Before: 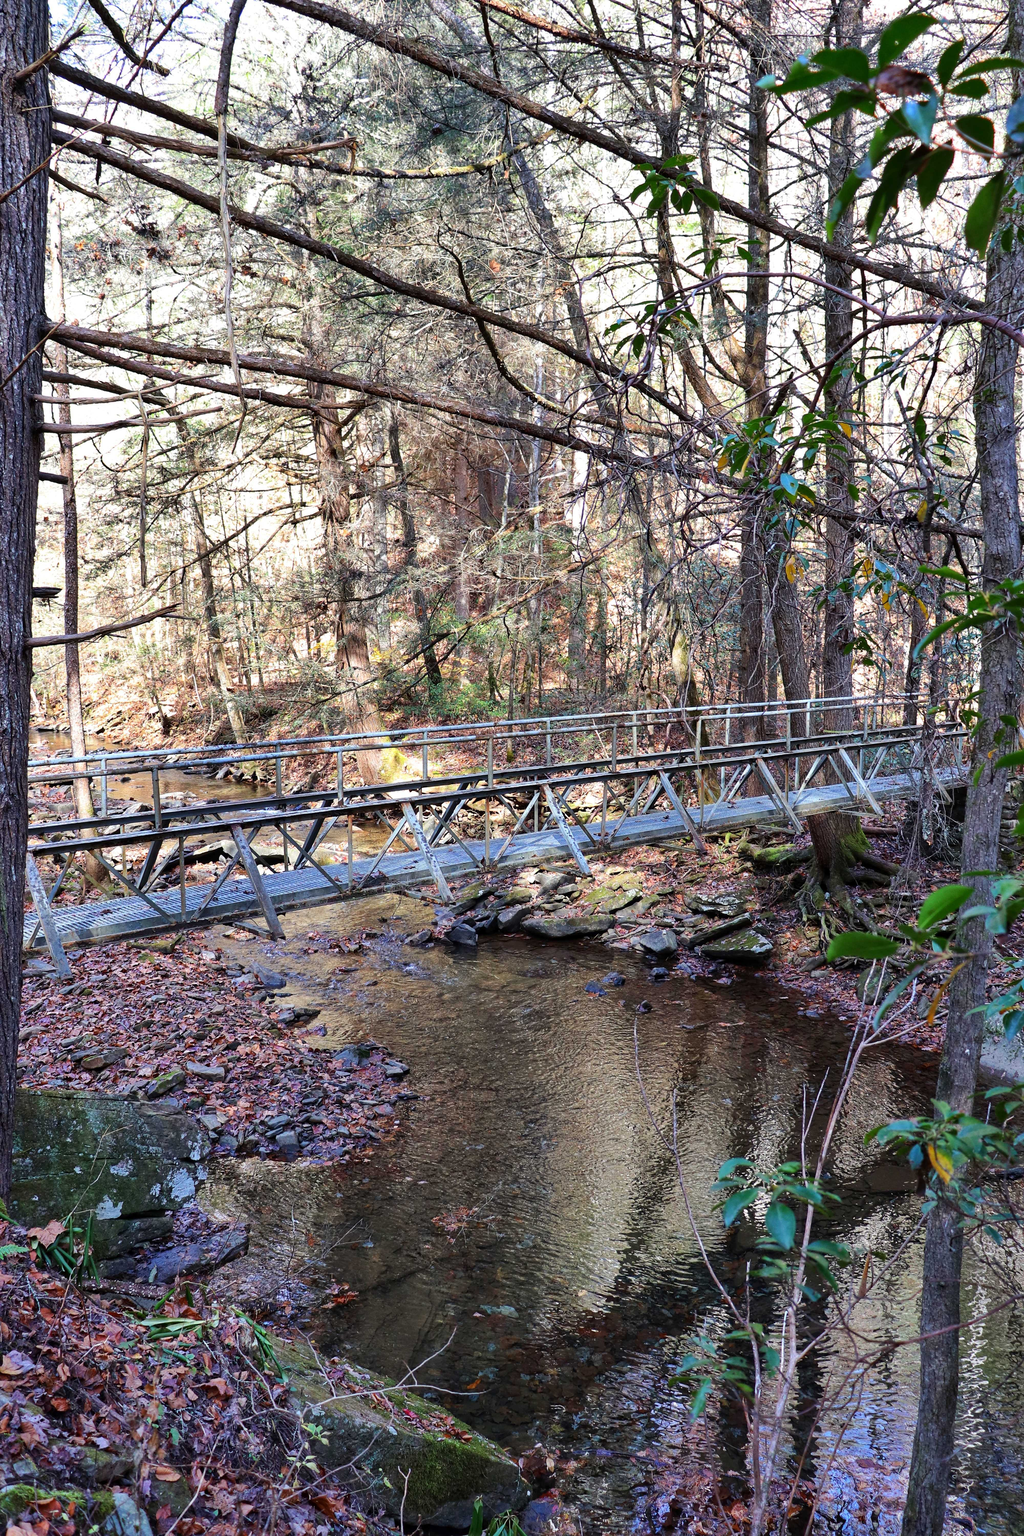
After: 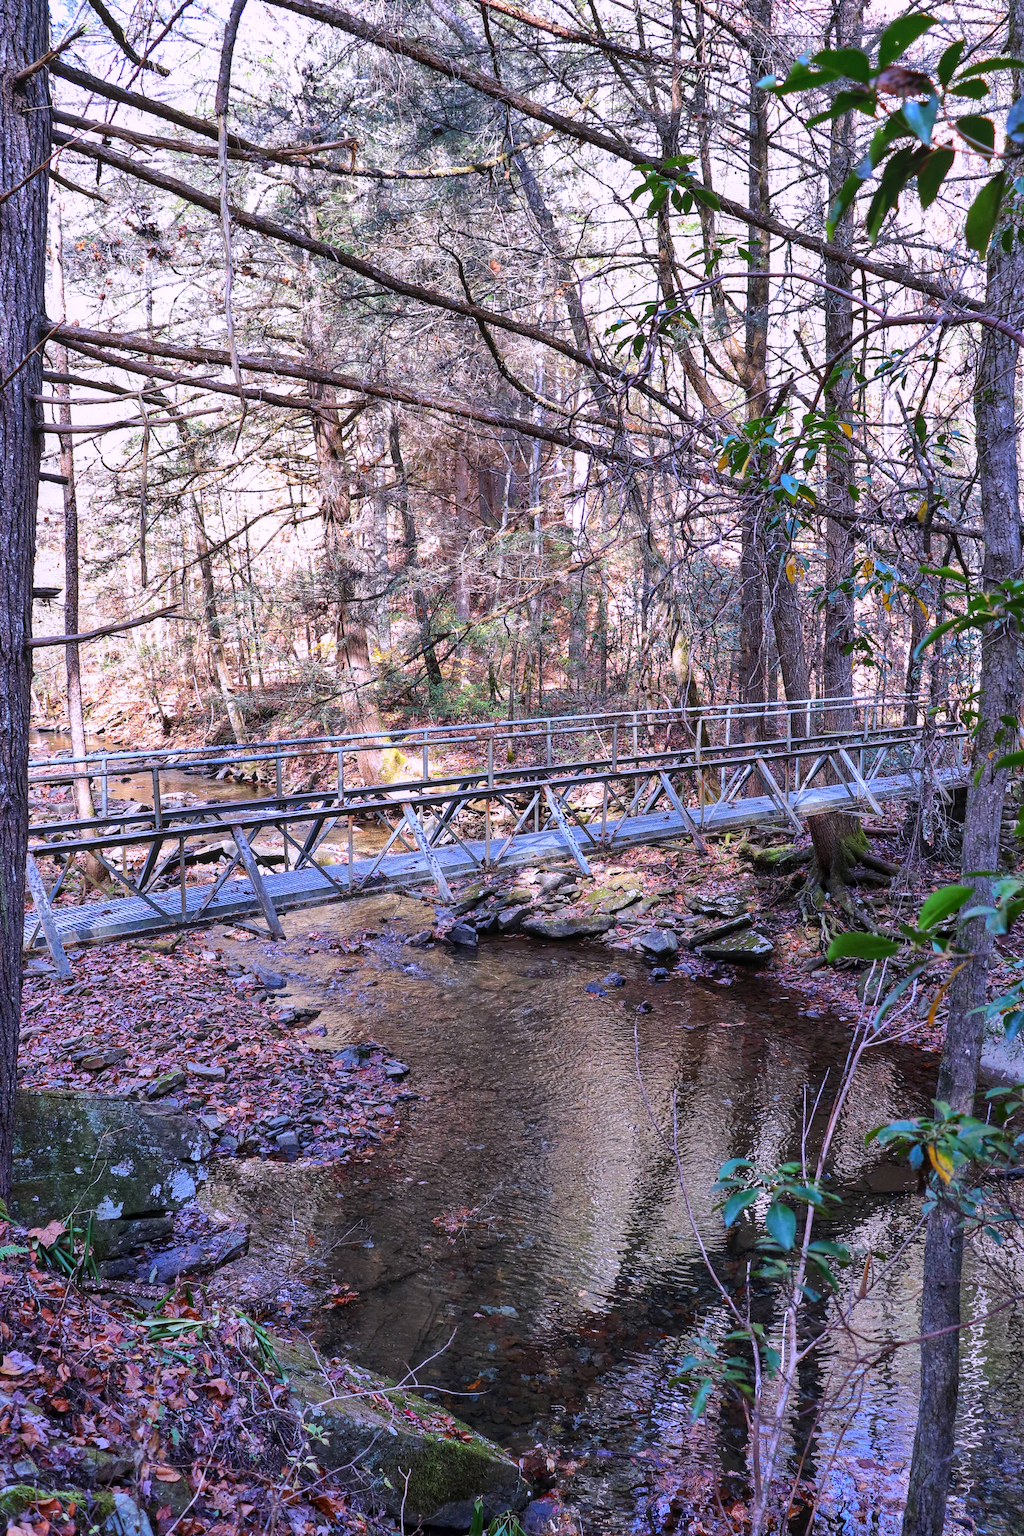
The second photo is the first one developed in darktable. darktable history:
local contrast: detail 110%
white balance: red 1.042, blue 1.17
